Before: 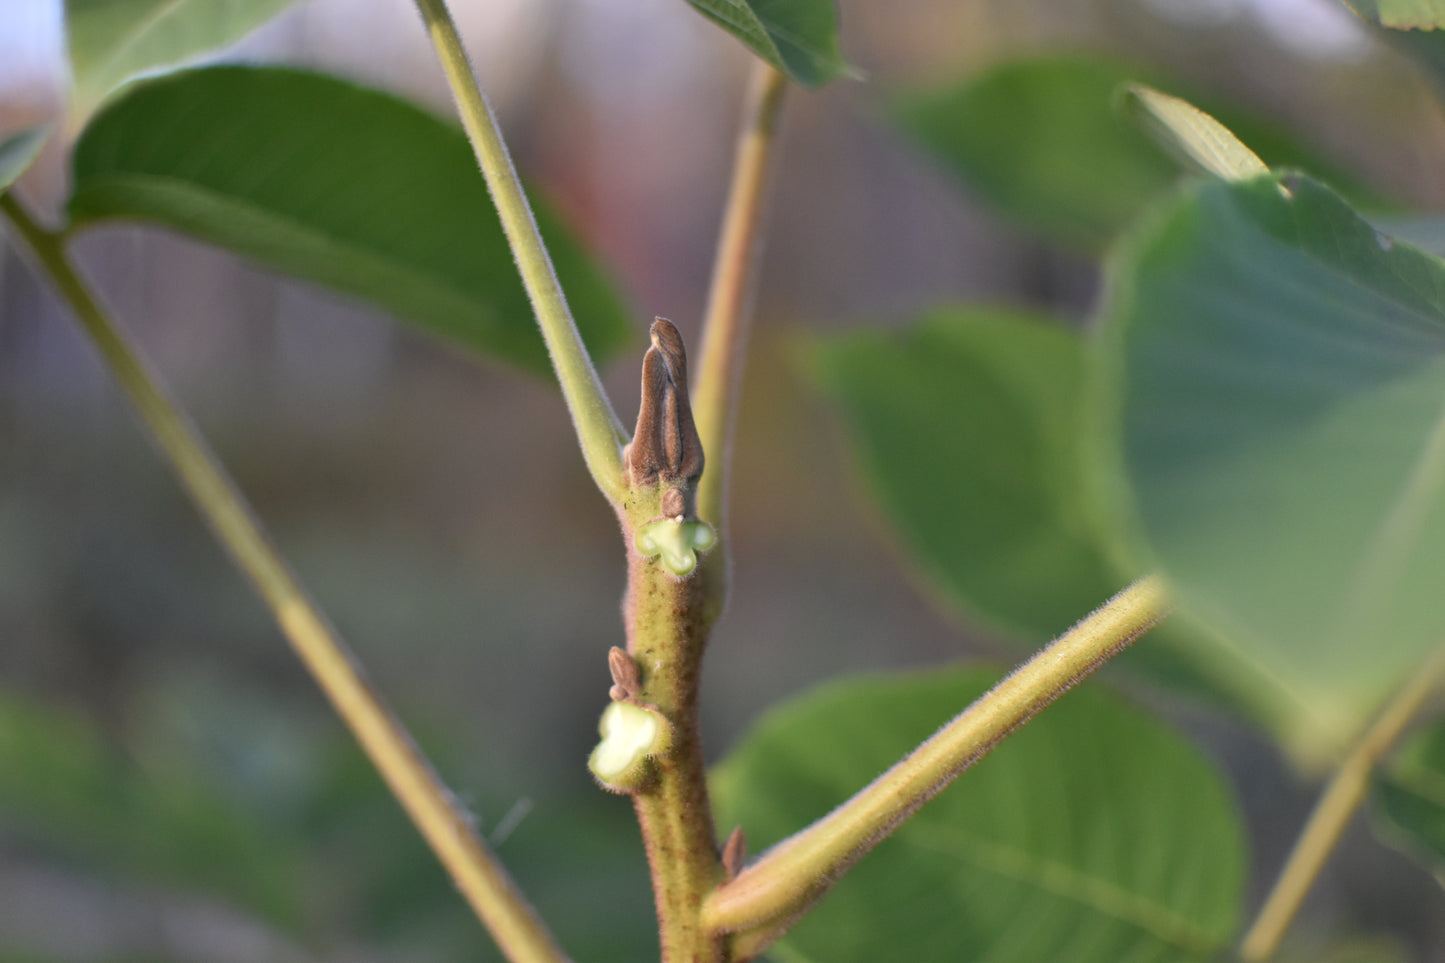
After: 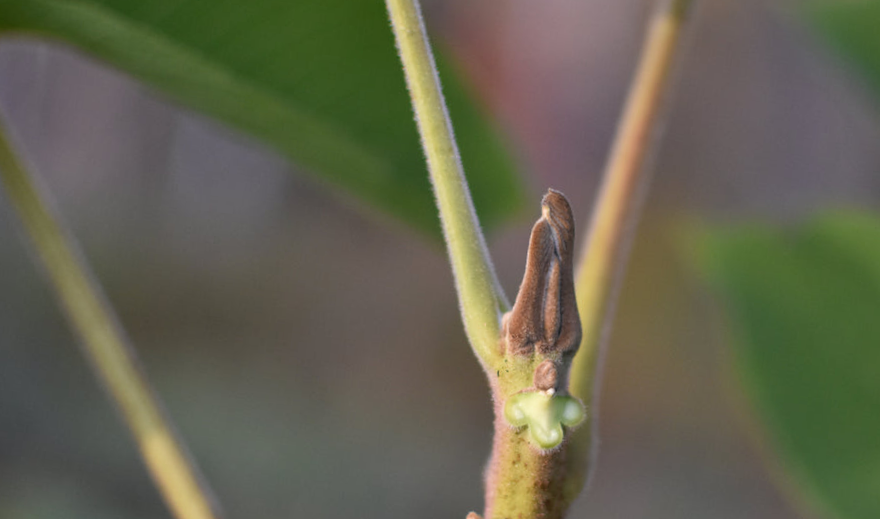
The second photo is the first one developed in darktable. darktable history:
crop and rotate: angle -6.18°, left 2.27%, top 6.931%, right 27.316%, bottom 30.687%
